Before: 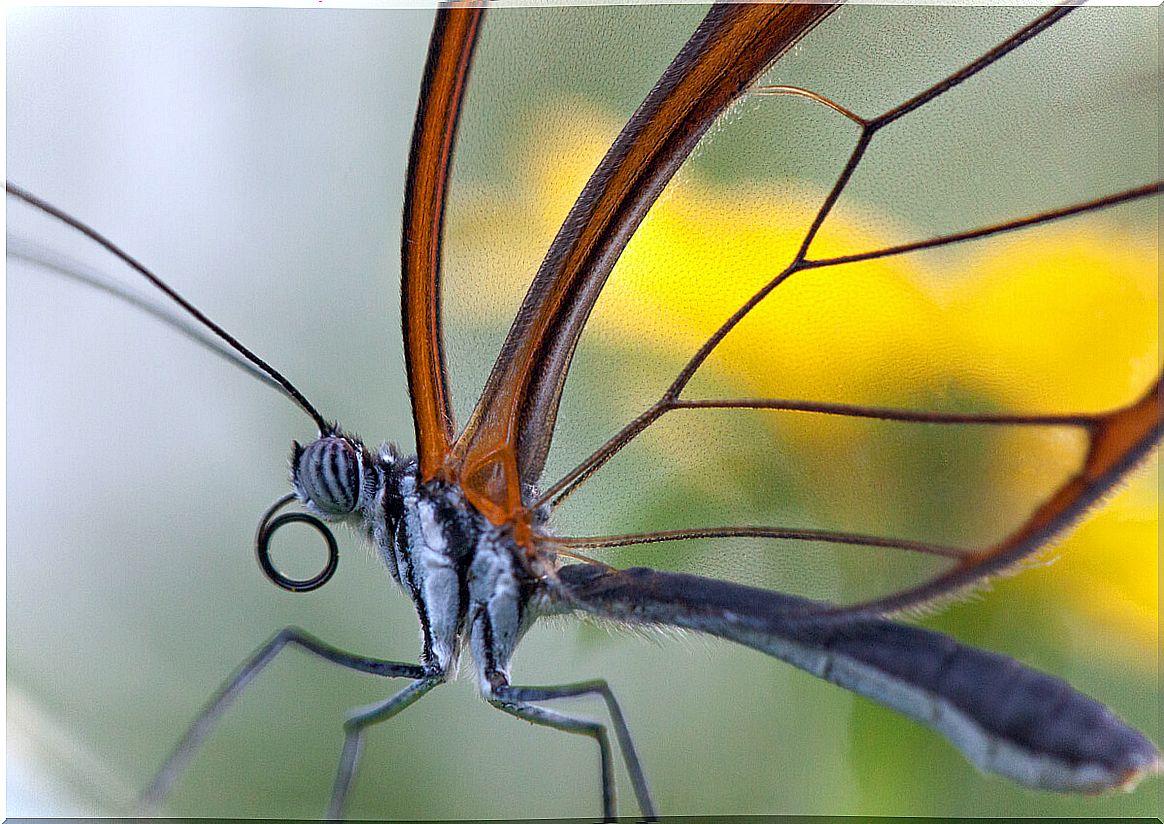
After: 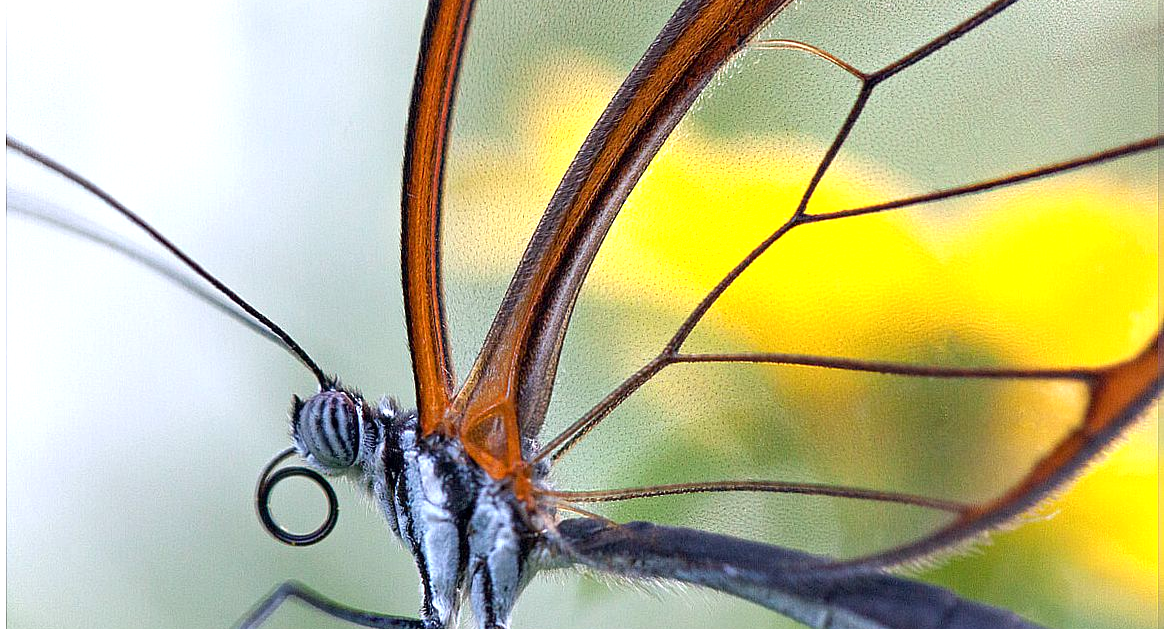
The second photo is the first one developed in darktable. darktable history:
exposure: exposure 0.554 EV, compensate highlight preservation false
crop: top 5.688%, bottom 17.882%
contrast brightness saturation: contrast 0.049
